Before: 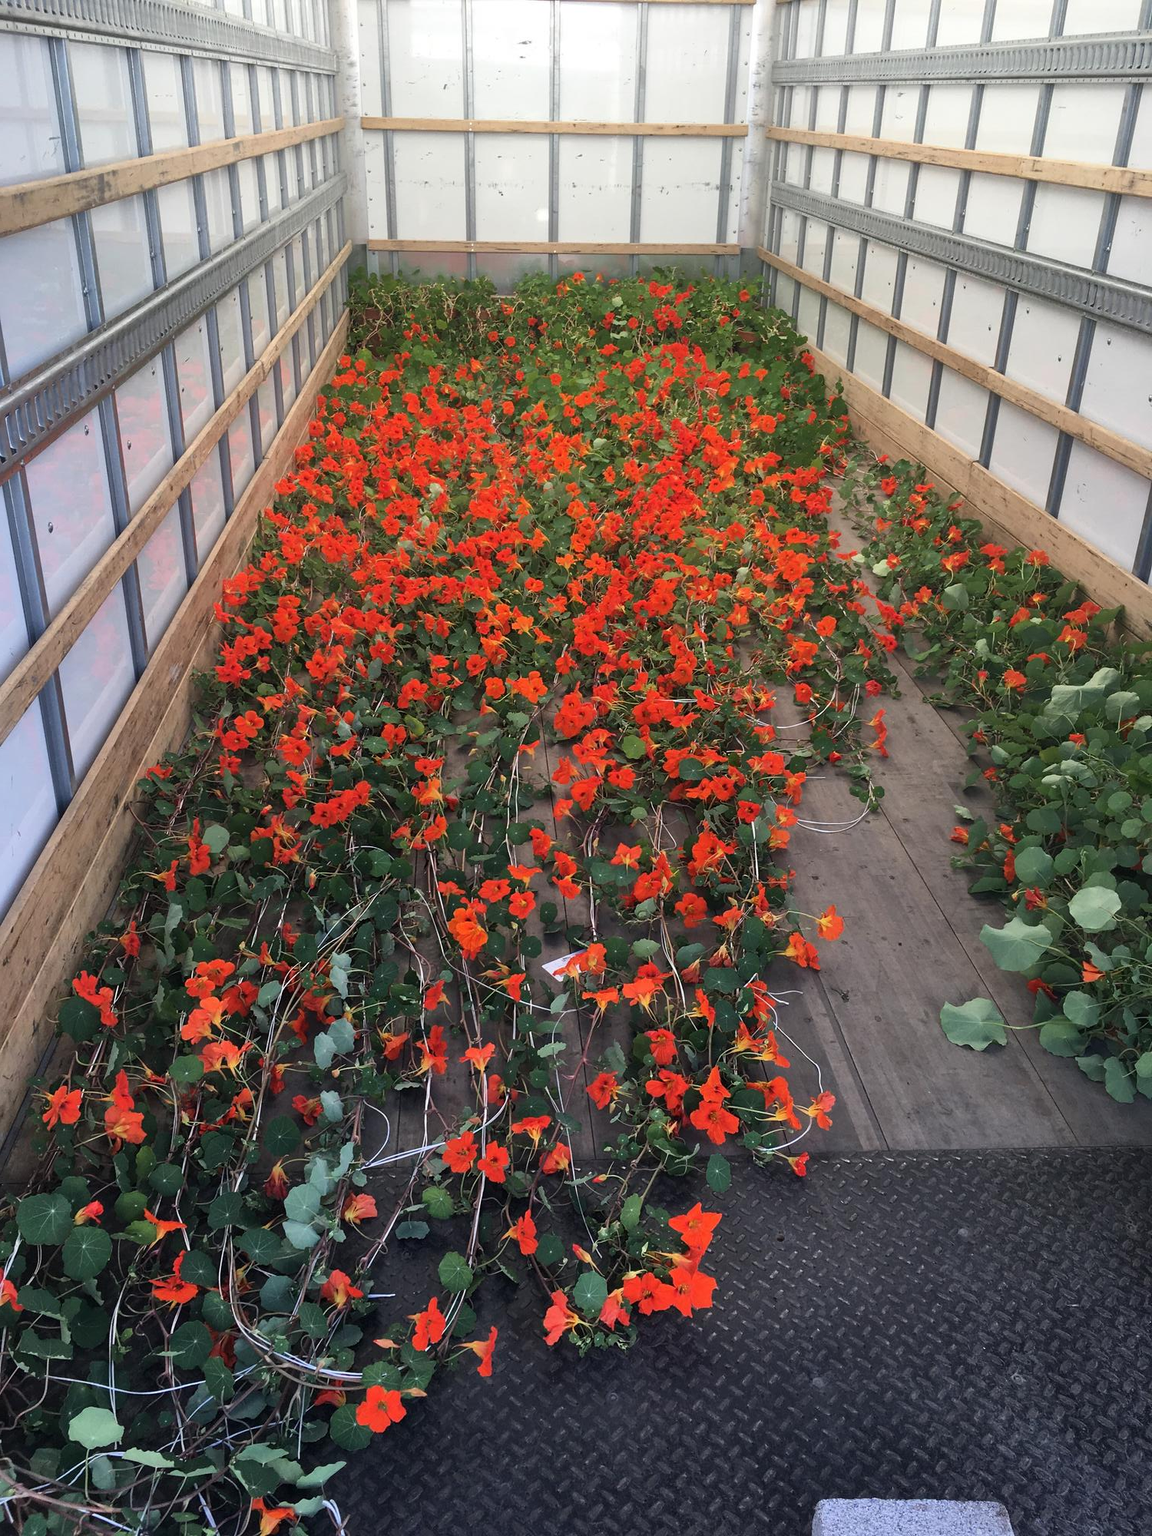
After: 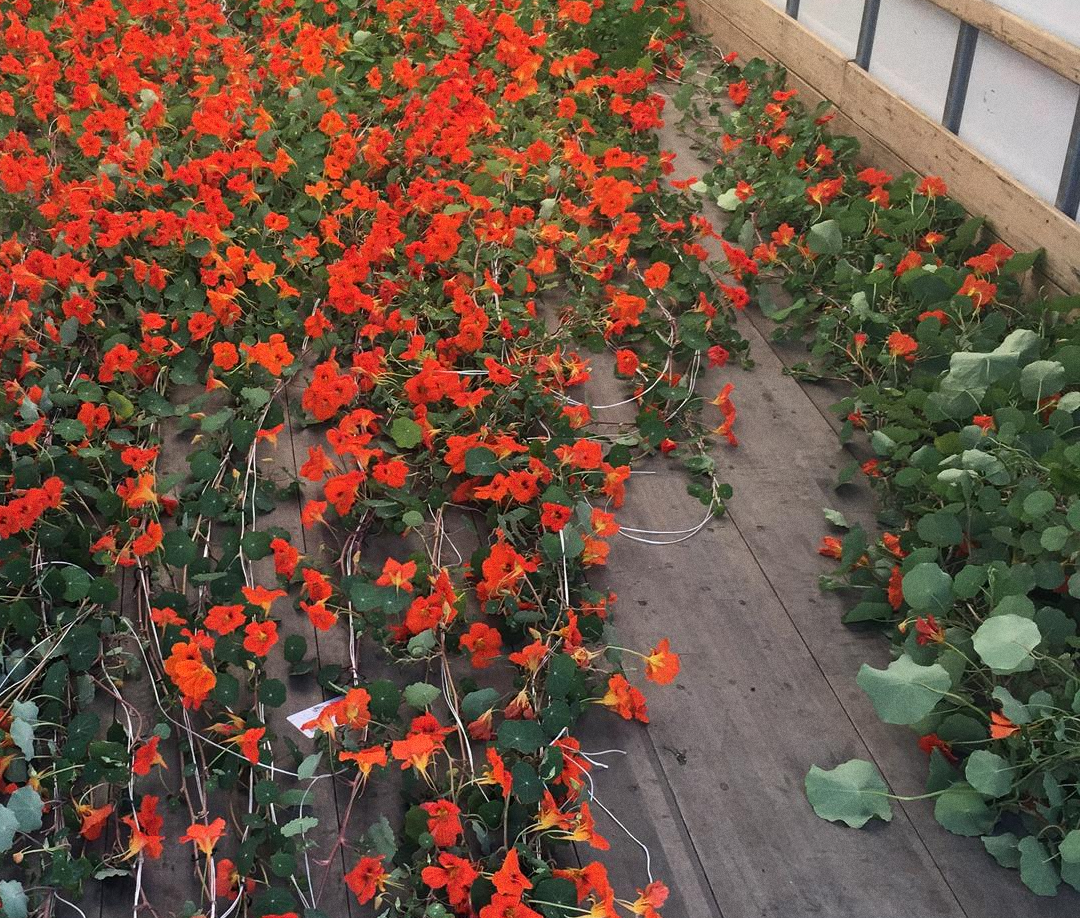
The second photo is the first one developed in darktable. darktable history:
color correction: highlights a* -0.182, highlights b* -0.124
crop and rotate: left 27.938%, top 27.046%, bottom 27.046%
grain: coarseness 0.09 ISO
exposure: compensate highlight preservation false
